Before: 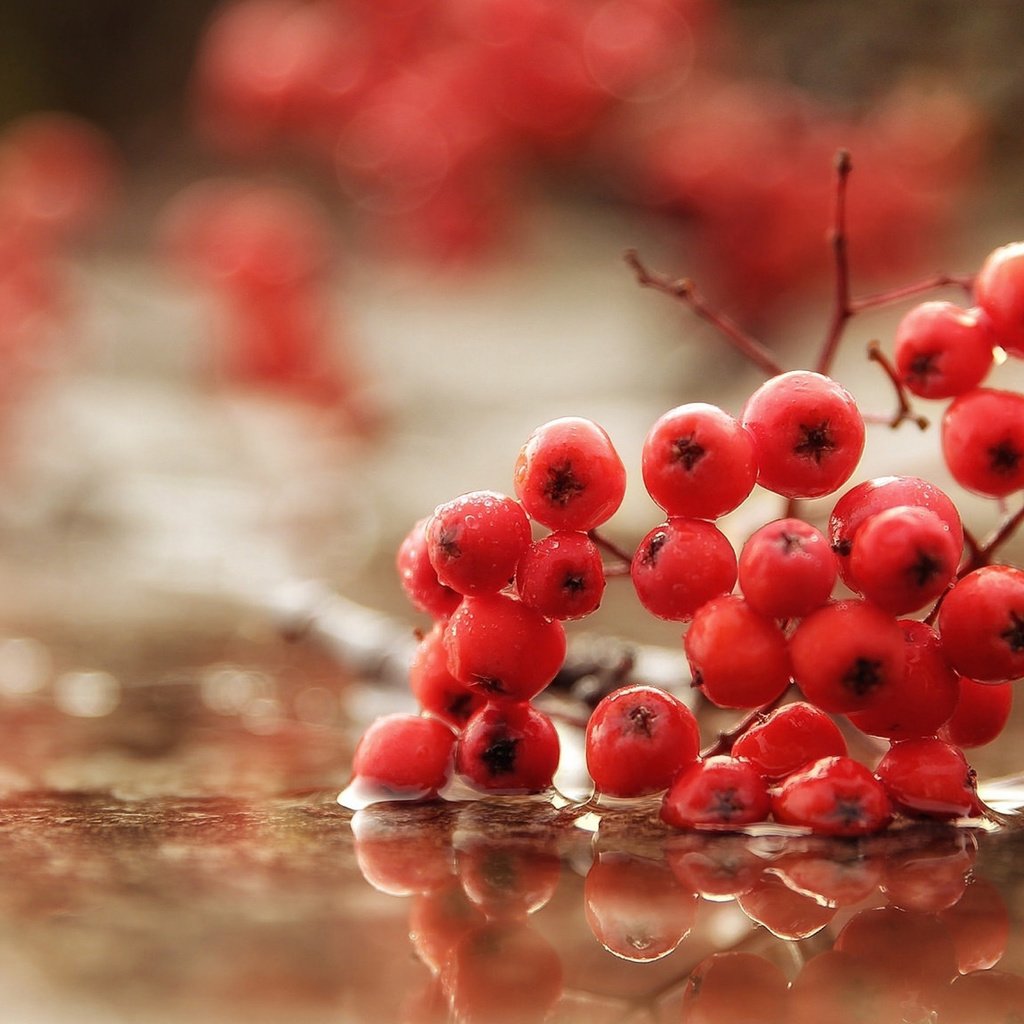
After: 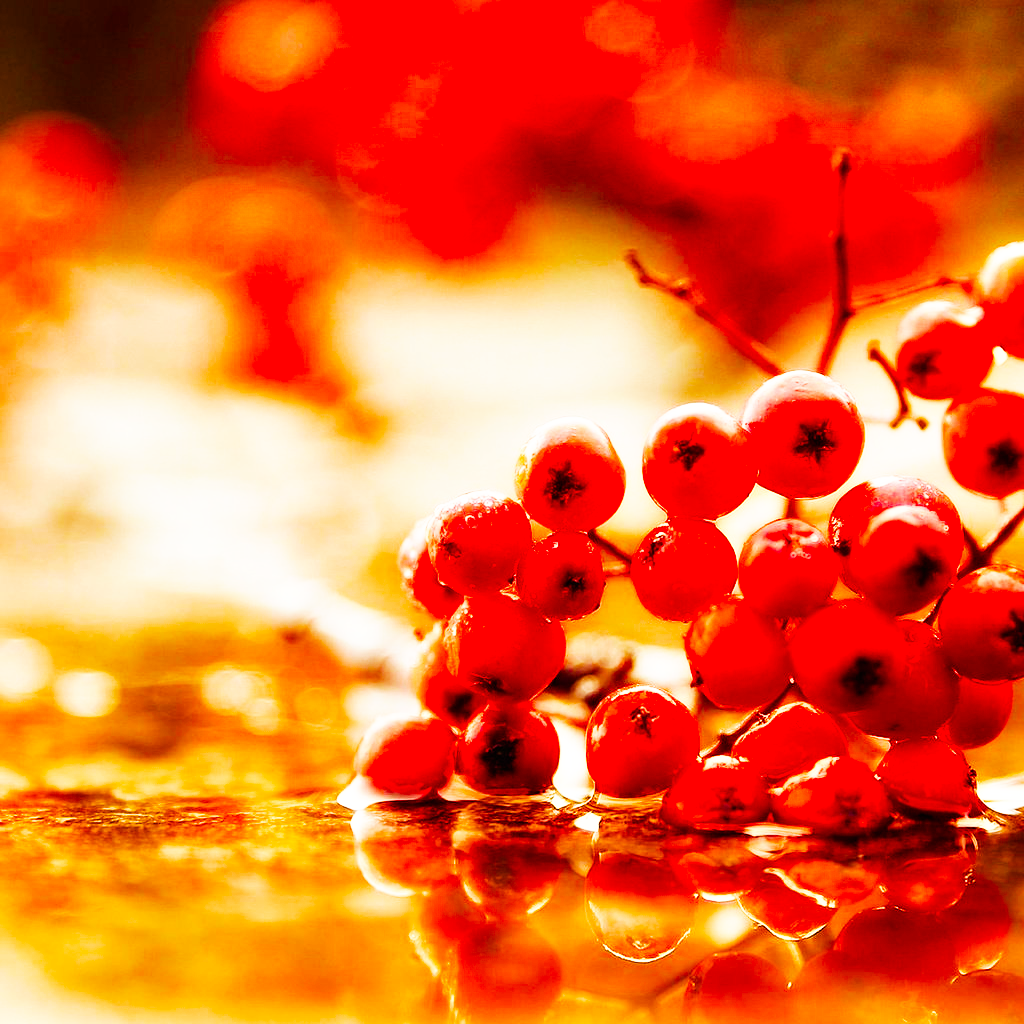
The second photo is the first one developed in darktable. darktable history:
base curve: curves: ch0 [(0, 0) (0.007, 0.004) (0.027, 0.03) (0.046, 0.07) (0.207, 0.54) (0.442, 0.872) (0.673, 0.972) (1, 1)], preserve colors none
color balance rgb: power › chroma 1.057%, power › hue 28.26°, linear chroma grading › global chroma 14.57%, perceptual saturation grading › global saturation 40.611%, perceptual saturation grading › highlights -25.87%, perceptual saturation grading › mid-tones 34.992%, perceptual saturation grading › shadows 34.588%
